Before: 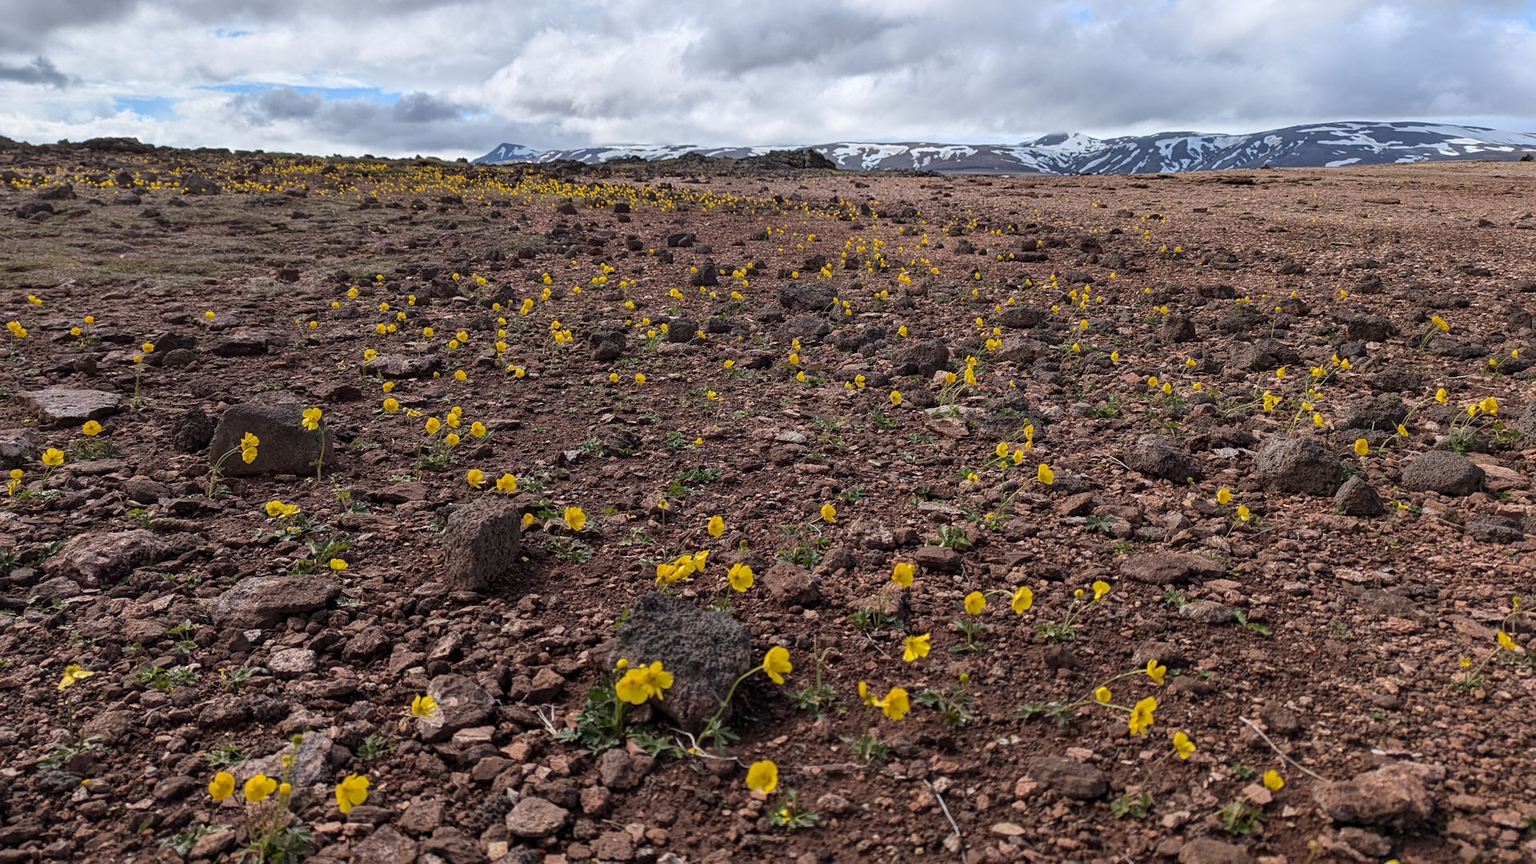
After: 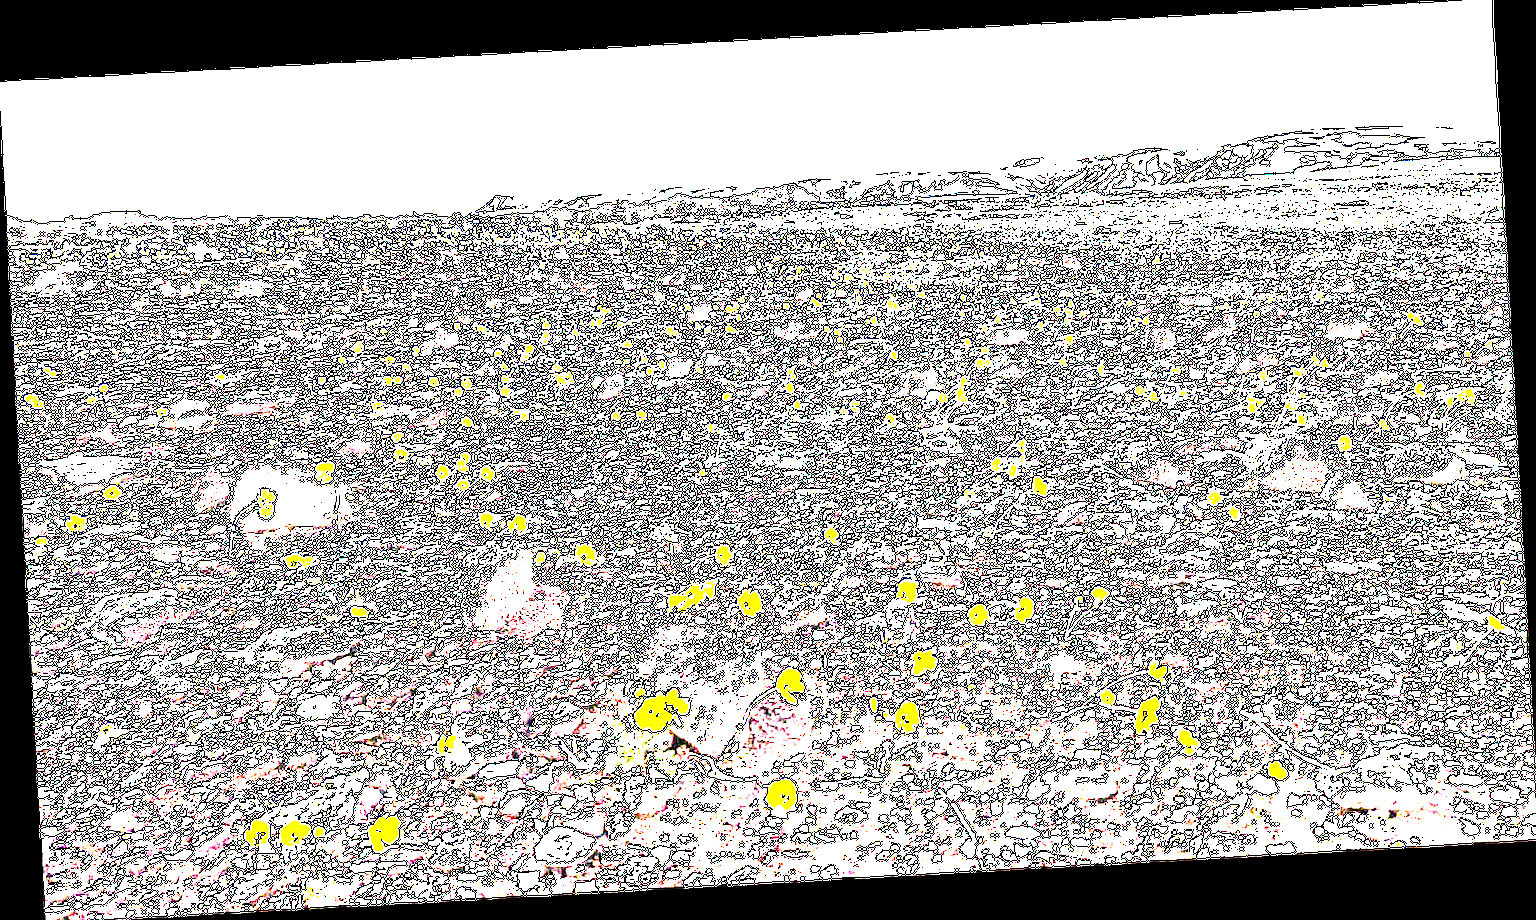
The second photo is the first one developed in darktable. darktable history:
color balance rgb: shadows lift › luminance -21.66%, shadows lift › chroma 6.57%, shadows lift › hue 270°, power › chroma 0.68%, power › hue 60°, highlights gain › luminance 6.08%, highlights gain › chroma 1.33%, highlights gain › hue 90°, global offset › luminance -0.87%, perceptual saturation grading › global saturation 26.86%, perceptual saturation grading › highlights -28.39%, perceptual saturation grading › mid-tones 15.22%, perceptual saturation grading › shadows 33.98%, perceptual brilliance grading › highlights 10%, perceptual brilliance grading › mid-tones 5%
exposure: exposure 8 EV, compensate highlight preservation false
rotate and perspective: rotation -3.18°, automatic cropping off
